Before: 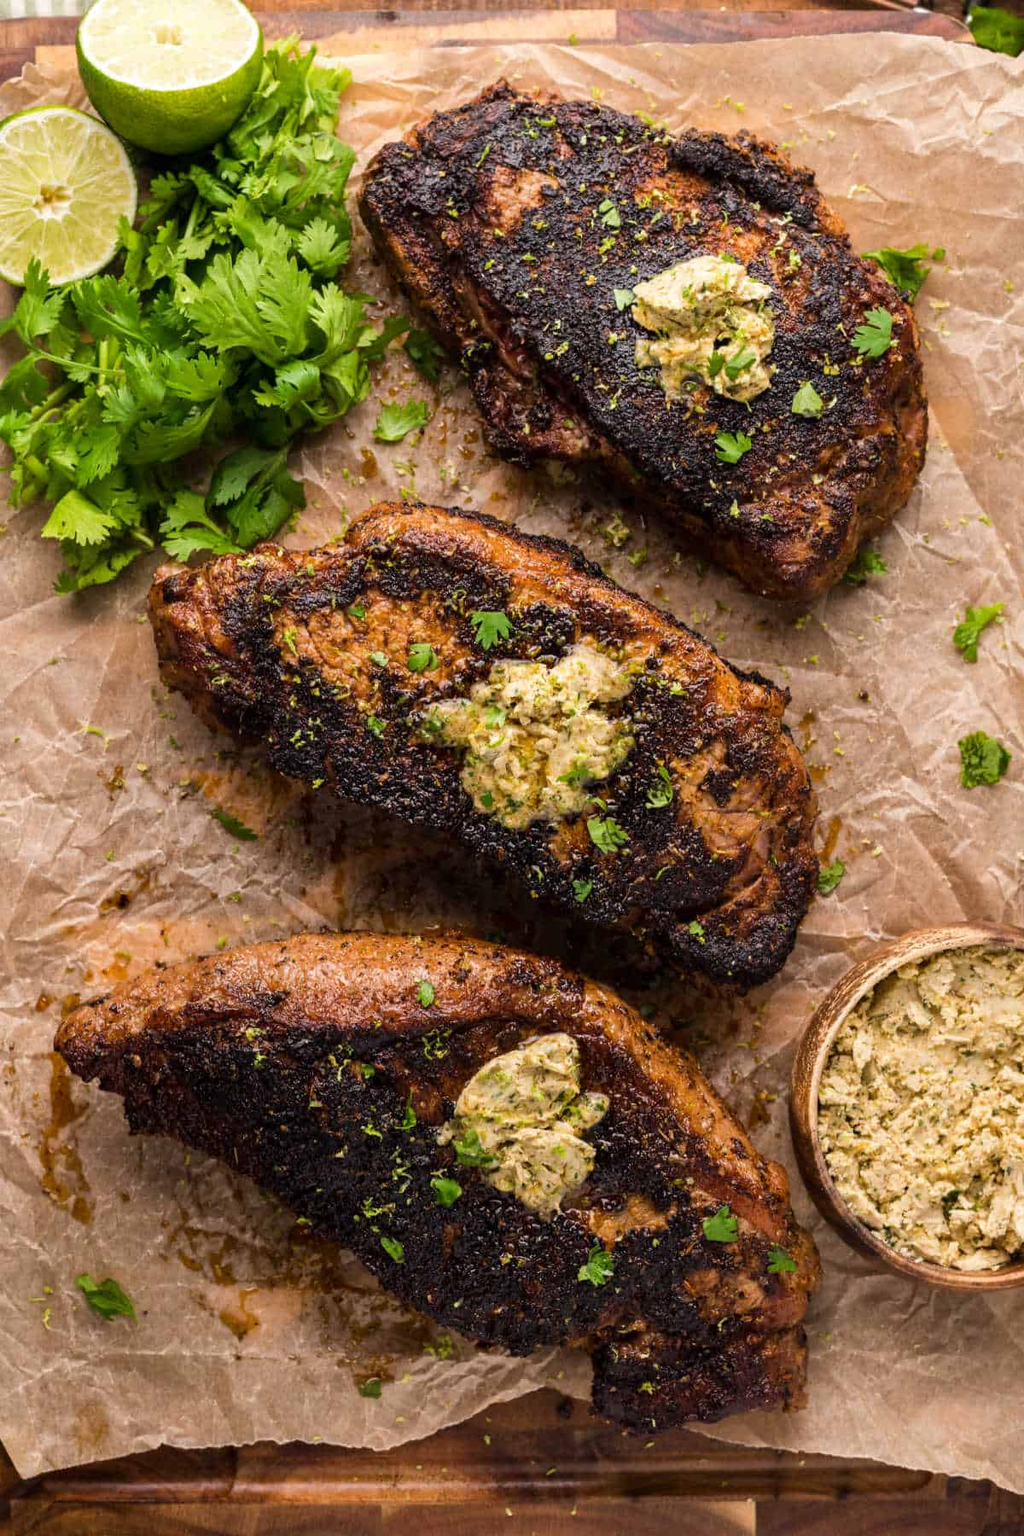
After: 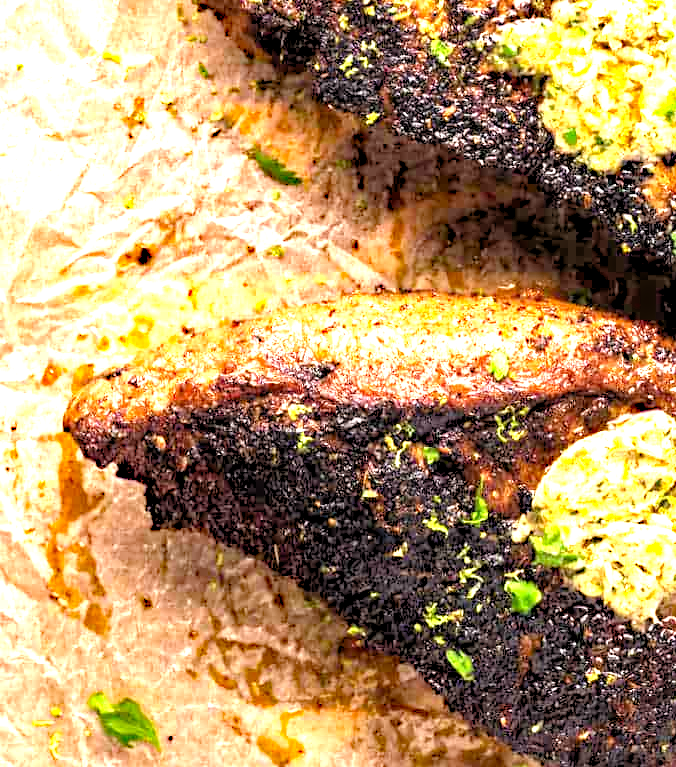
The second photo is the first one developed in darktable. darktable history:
rotate and perspective: crop left 0, crop top 0
crop: top 44.483%, right 43.593%, bottom 12.892%
exposure: exposure 2 EV, compensate highlight preservation false
levels: levels [0, 0.478, 1]
rgb levels: levels [[0.01, 0.419, 0.839], [0, 0.5, 1], [0, 0.5, 1]]
haze removal: strength 0.5, distance 0.43, compatibility mode true, adaptive false
